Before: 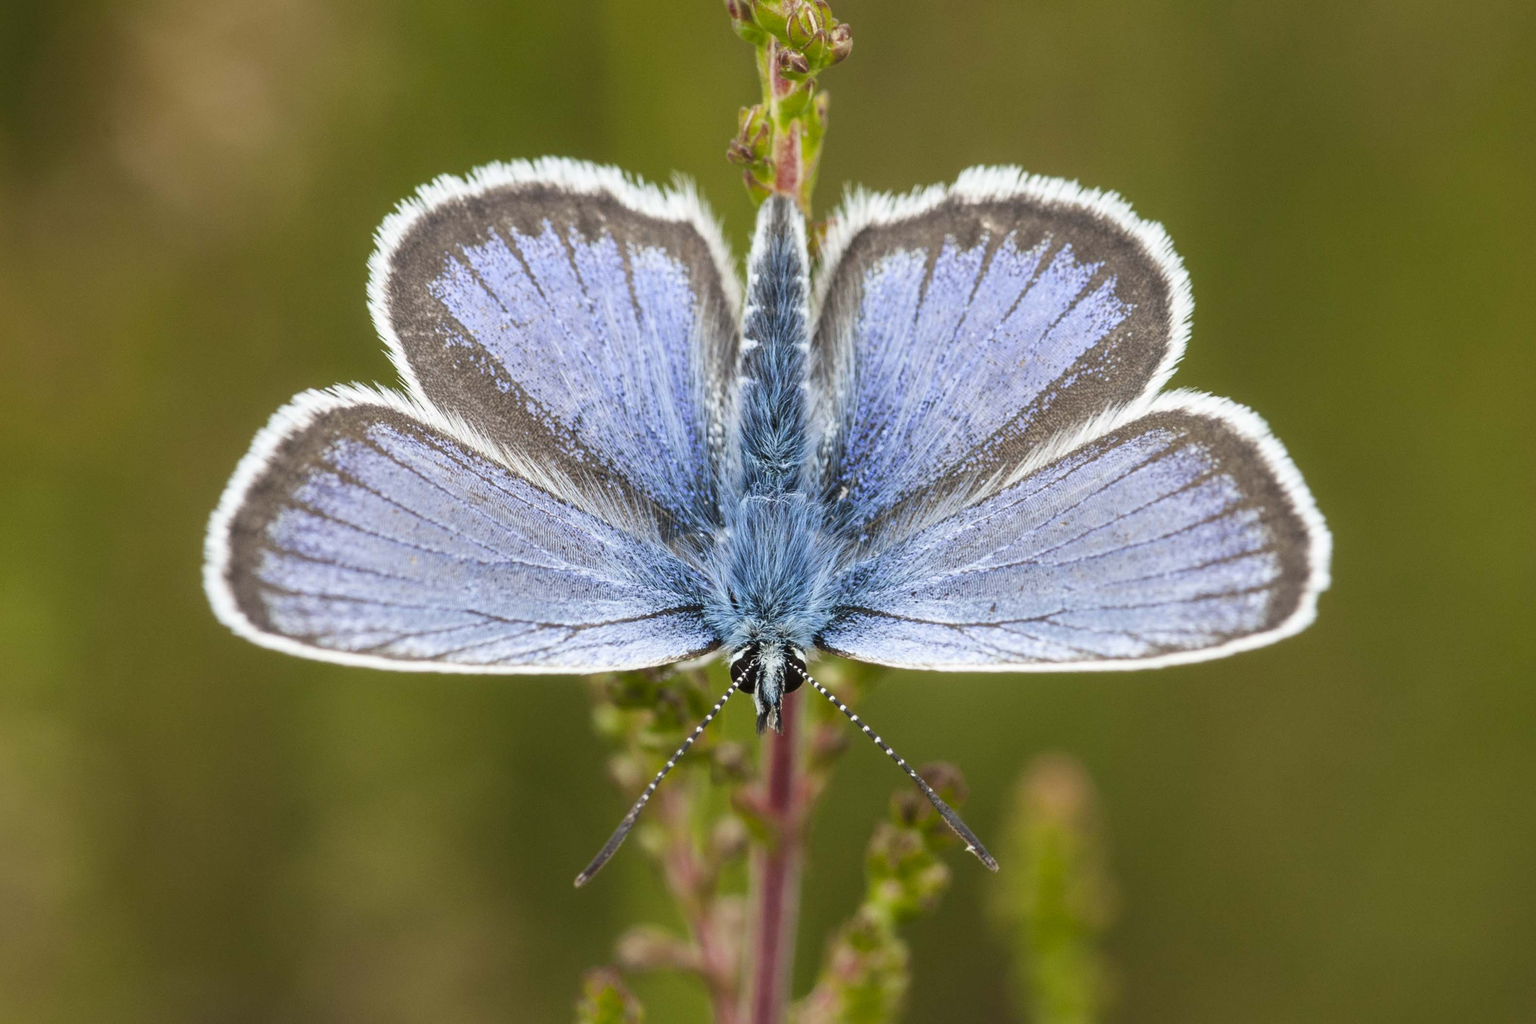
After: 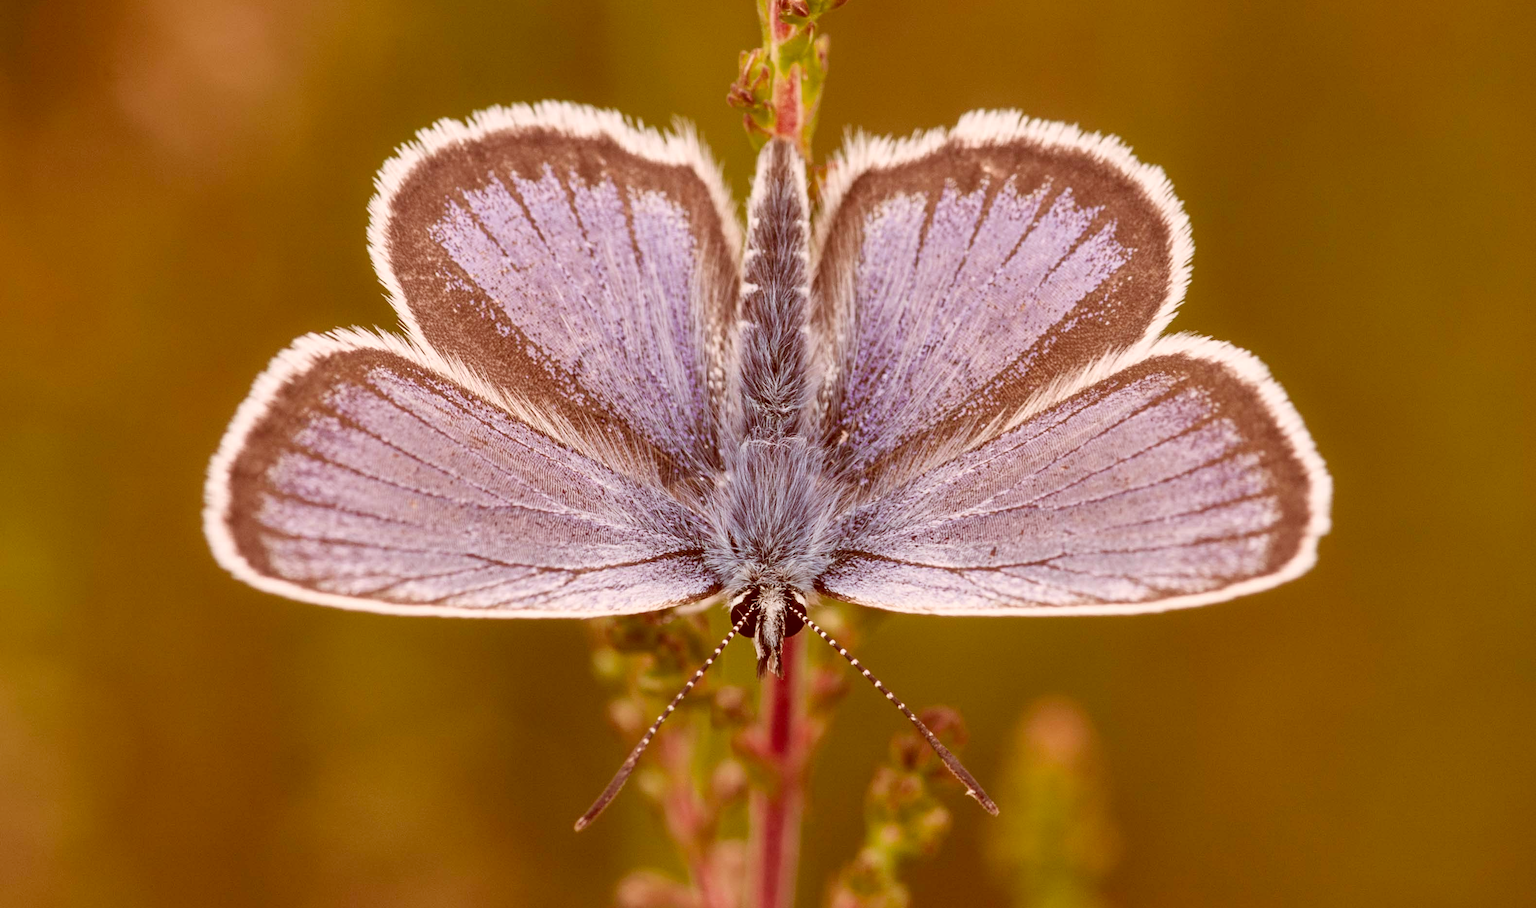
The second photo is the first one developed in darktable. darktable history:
shadows and highlights: soften with gaussian
crop and rotate: top 5.524%, bottom 5.717%
color correction: highlights a* 9.53, highlights b* 8.86, shadows a* 39.87, shadows b* 39.58, saturation 0.823
contrast equalizer: y [[0.5, 0.5, 0.468, 0.5, 0.5, 0.5], [0.5 ×6], [0.5 ×6], [0 ×6], [0 ×6]]
